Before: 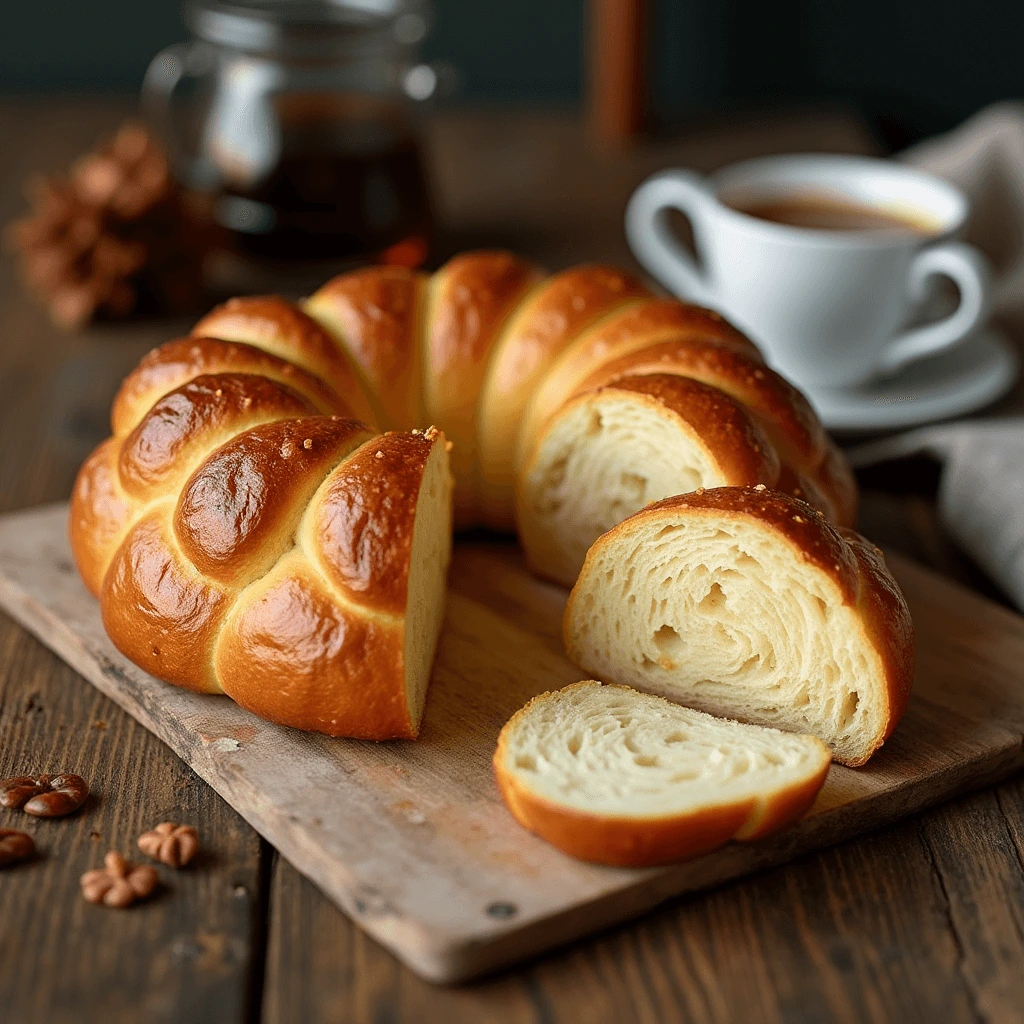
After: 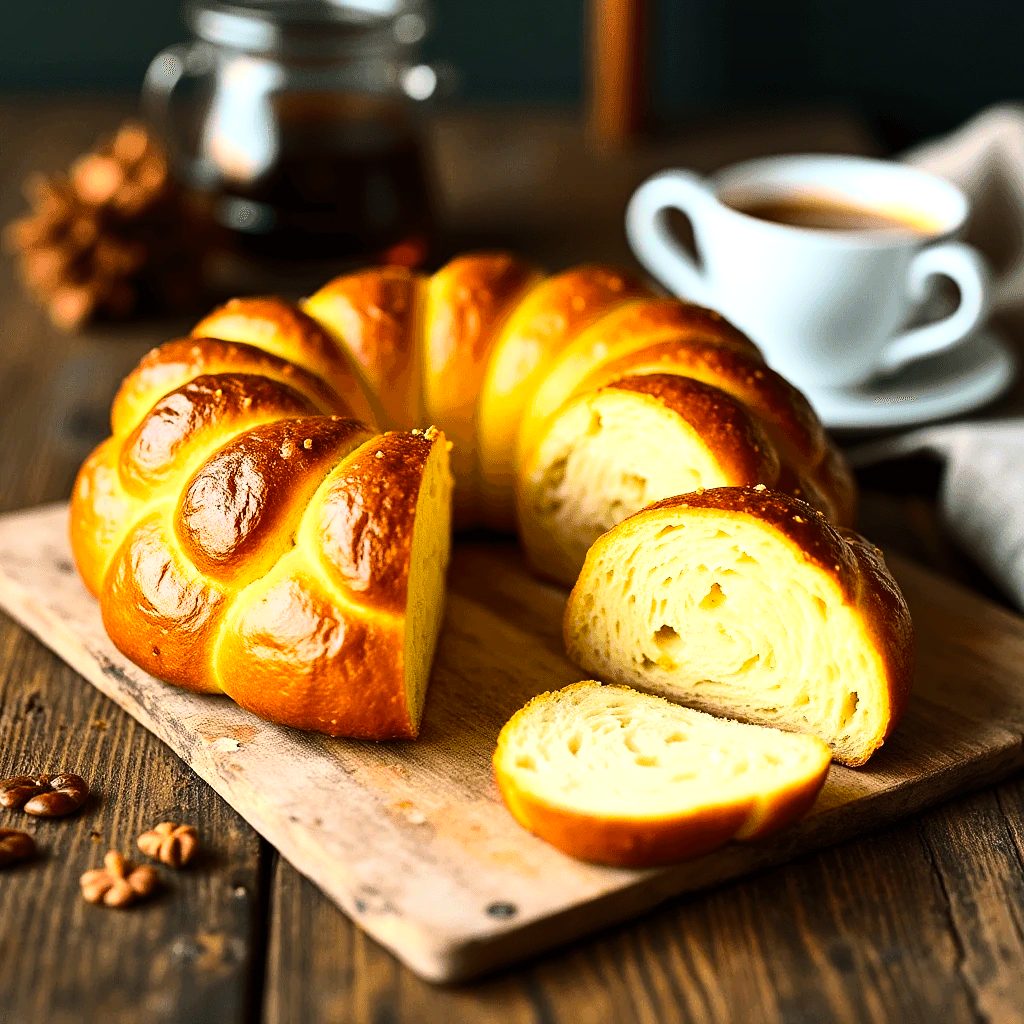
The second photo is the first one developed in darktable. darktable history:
tone equalizer: -8 EV -0.407 EV, -7 EV -0.383 EV, -6 EV -0.326 EV, -5 EV -0.229 EV, -3 EV 0.237 EV, -2 EV 0.353 EV, -1 EV 0.385 EV, +0 EV 0.408 EV, edges refinement/feathering 500, mask exposure compensation -1.57 EV, preserve details no
color balance rgb: shadows lift › luminance -10.017%, shadows lift › chroma 0.654%, shadows lift › hue 111.97°, linear chroma grading › global chroma 22.729%, perceptual saturation grading › global saturation 0.29%, perceptual brilliance grading › highlights 11.681%, global vibrance 20%
base curve: curves: ch0 [(0, 0) (0.028, 0.03) (0.121, 0.232) (0.46, 0.748) (0.859, 0.968) (1, 1)]
shadows and highlights: radius 108.04, shadows 45.96, highlights -67.17, low approximation 0.01, soften with gaussian
